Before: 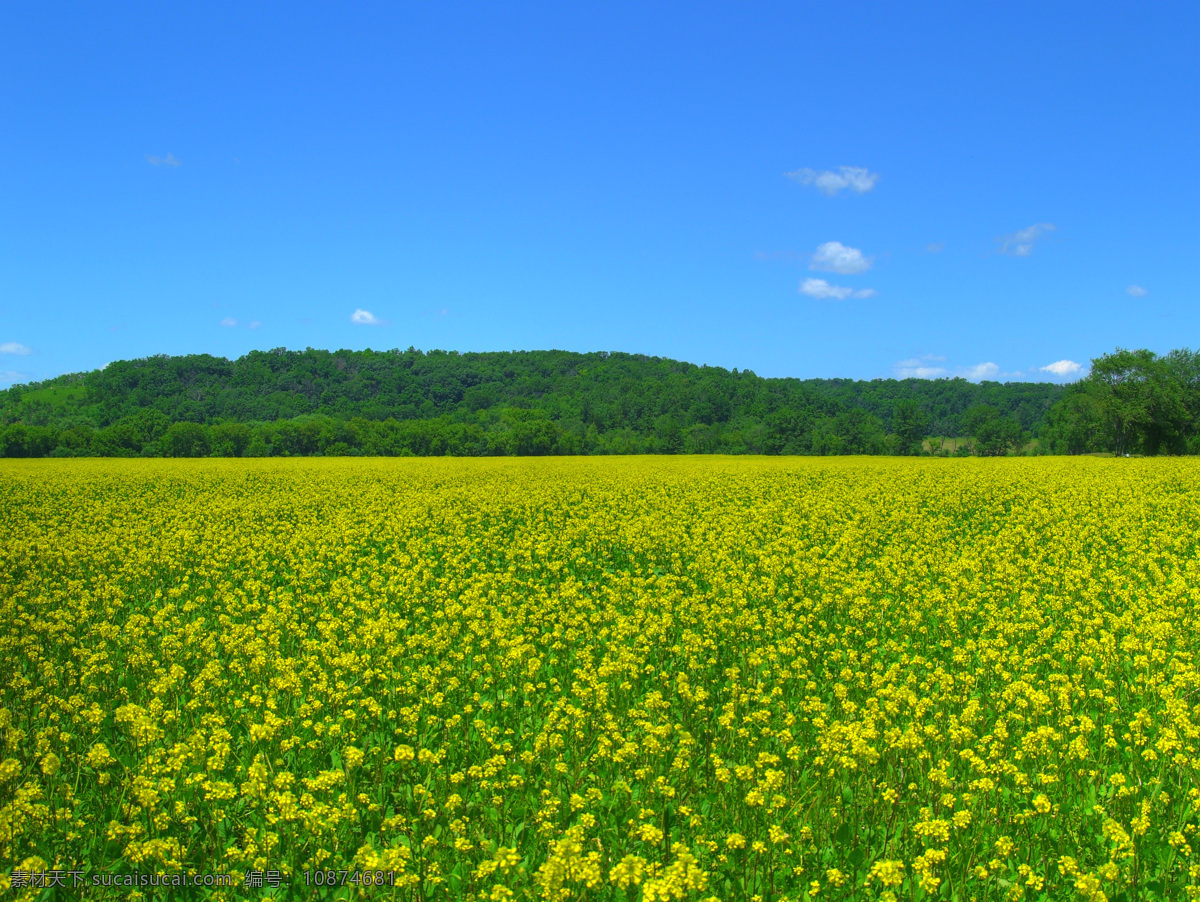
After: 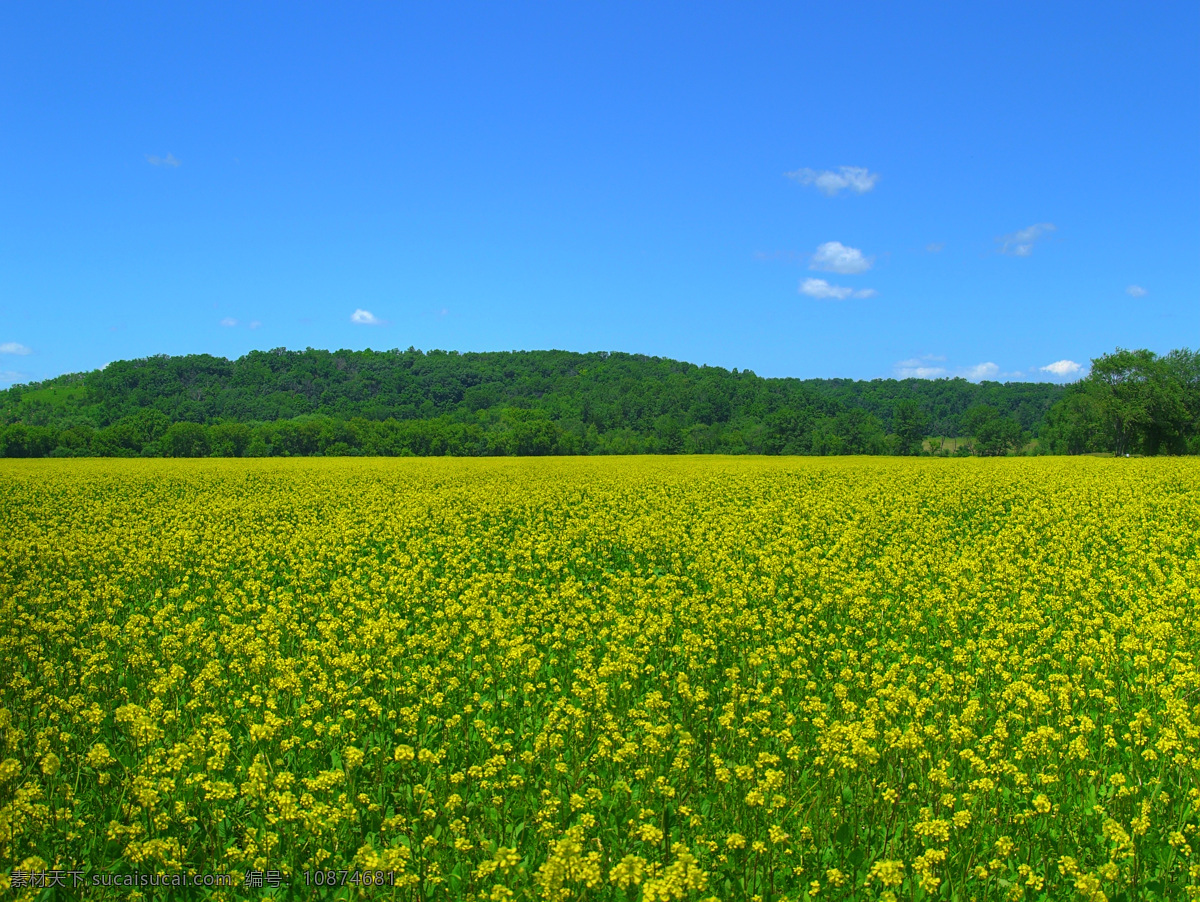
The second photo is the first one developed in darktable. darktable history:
graduated density: rotation -180°, offset 24.95
sharpen: amount 0.2
